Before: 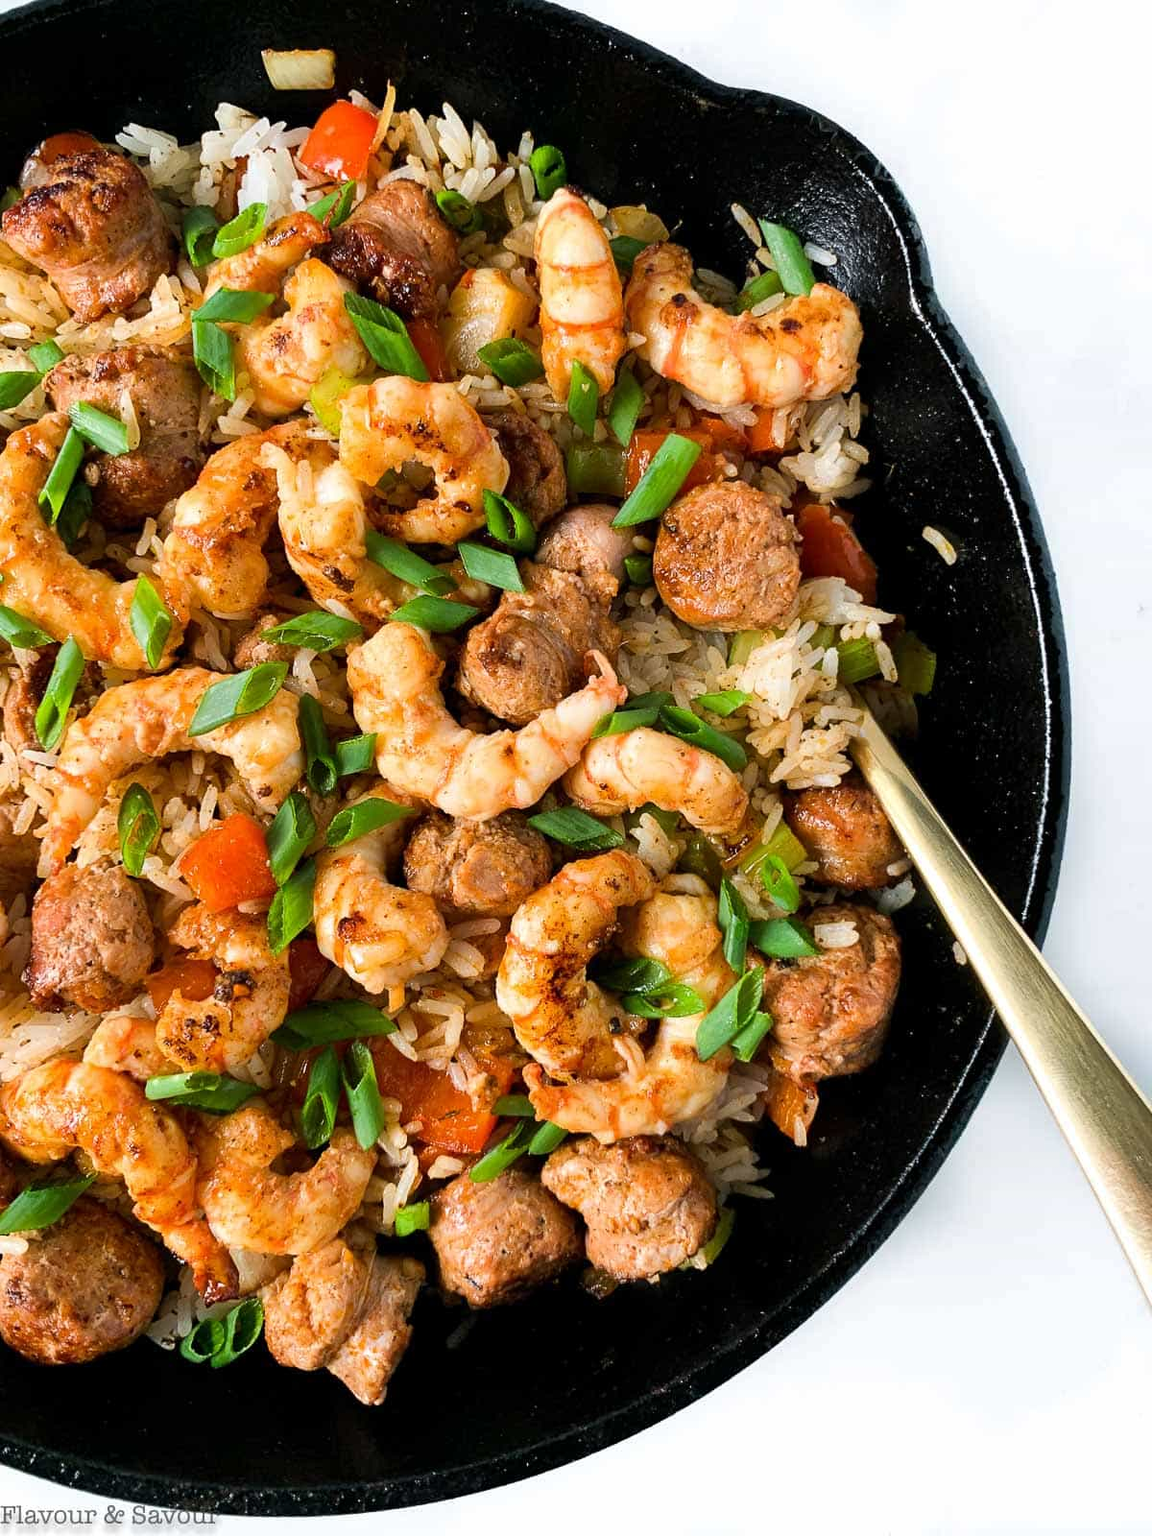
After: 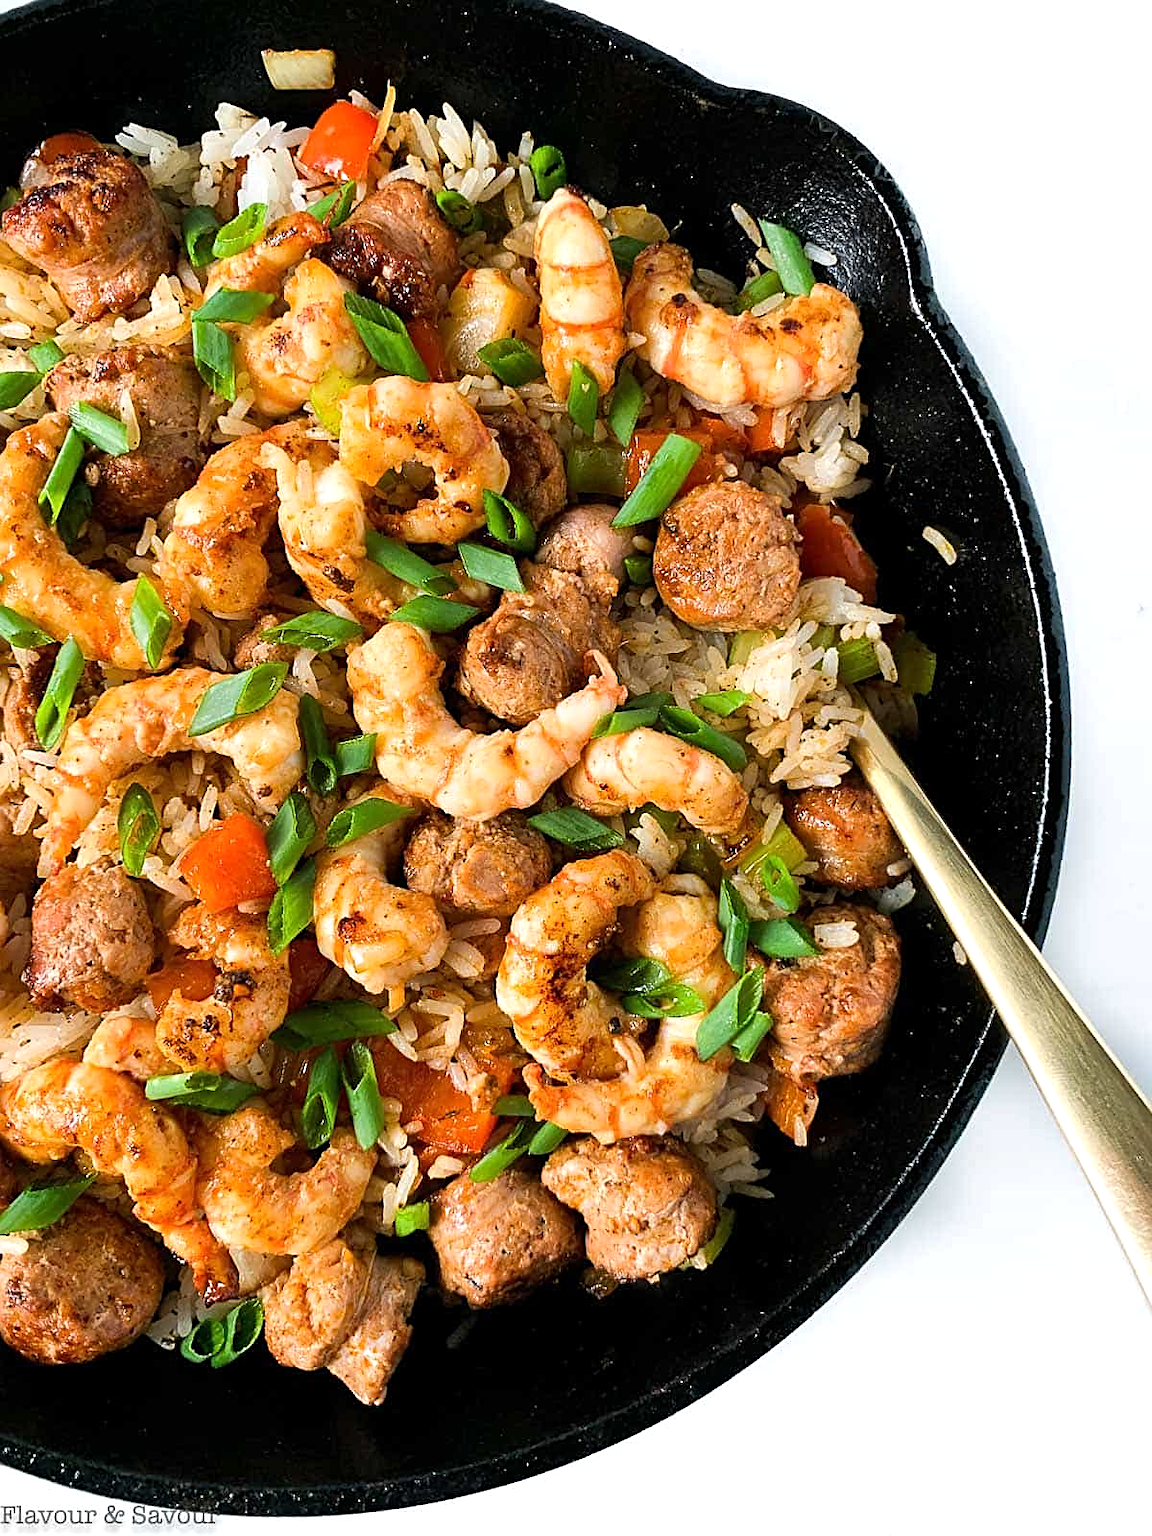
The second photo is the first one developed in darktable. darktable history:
sharpen: on, module defaults
exposure: exposure 0.15 EV, compensate highlight preservation false
